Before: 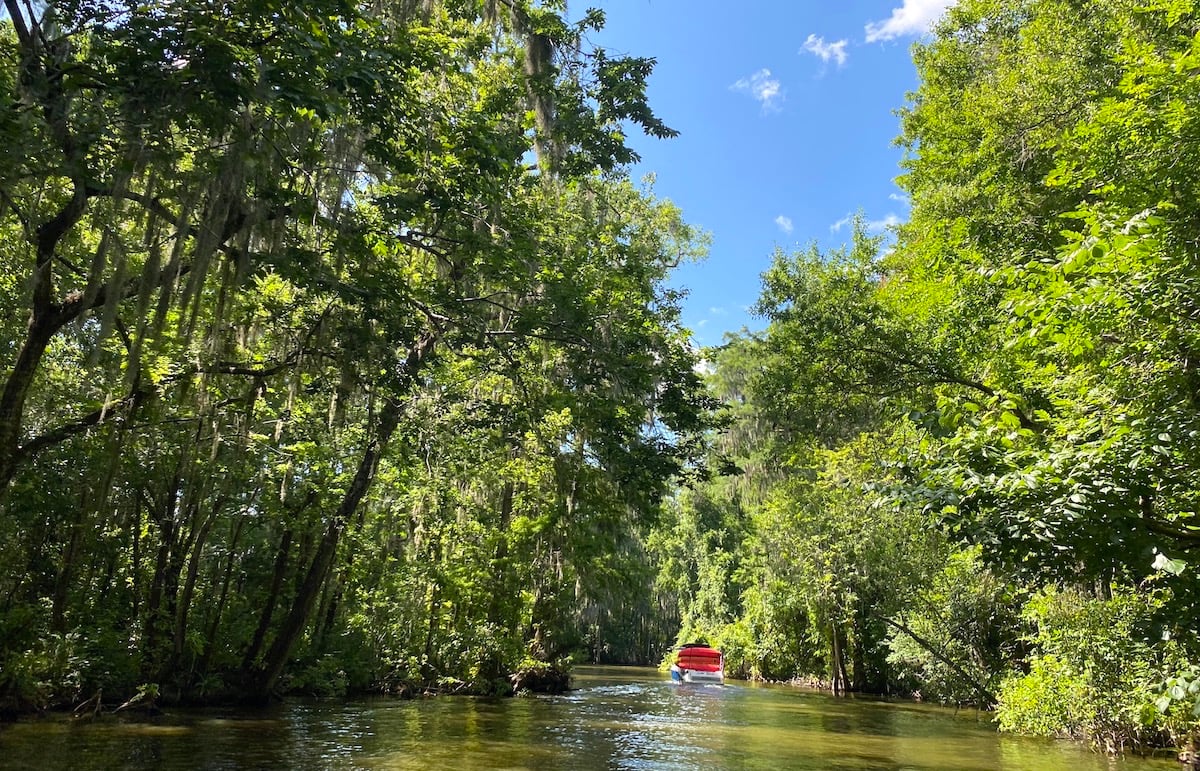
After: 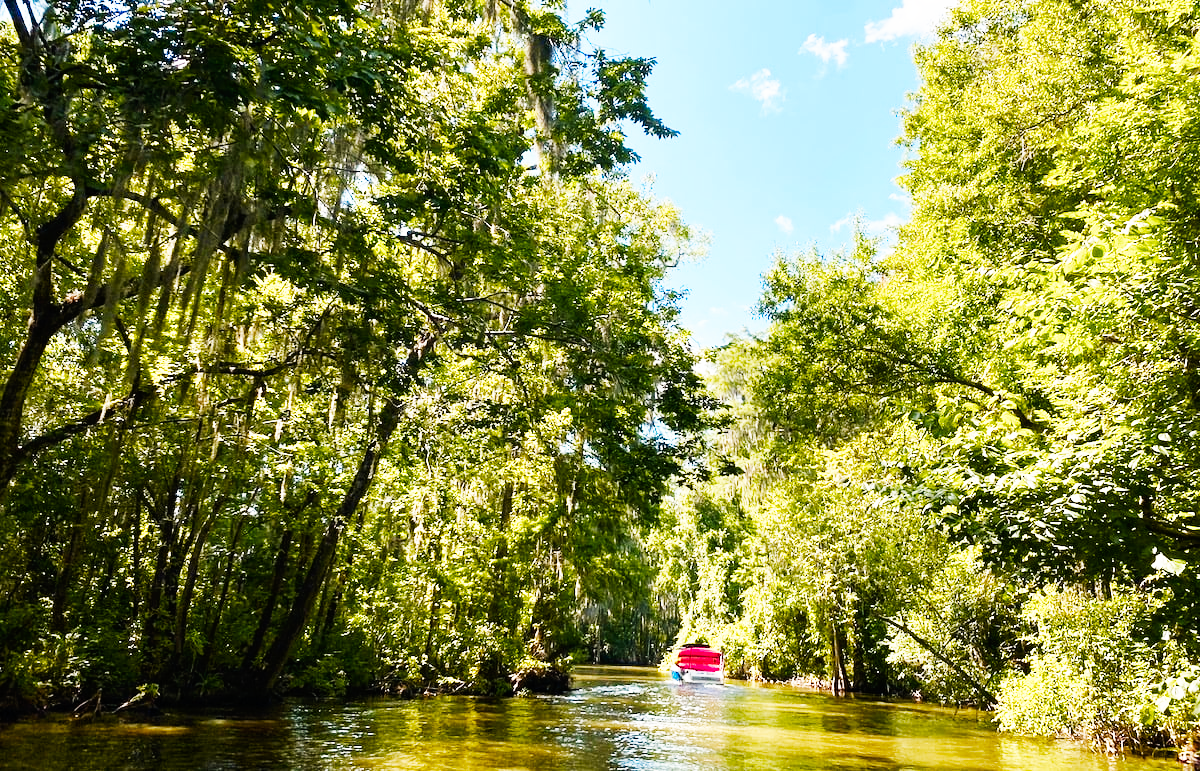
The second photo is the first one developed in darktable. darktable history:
color balance rgb: highlights gain › chroma 1.009%, highlights gain › hue 60°, linear chroma grading › global chroma 0.882%, perceptual saturation grading › global saturation 0.22%, perceptual saturation grading › highlights -33.239%, perceptual saturation grading › mid-tones 14.941%, perceptual saturation grading › shadows 48.3%, hue shift -9.34°, perceptual brilliance grading › global brilliance 2.233%, perceptual brilliance grading › highlights -3.671%
base curve: curves: ch0 [(0, 0) (0.007, 0.004) (0.027, 0.03) (0.046, 0.07) (0.207, 0.54) (0.442, 0.872) (0.673, 0.972) (1, 1)], preserve colors none
